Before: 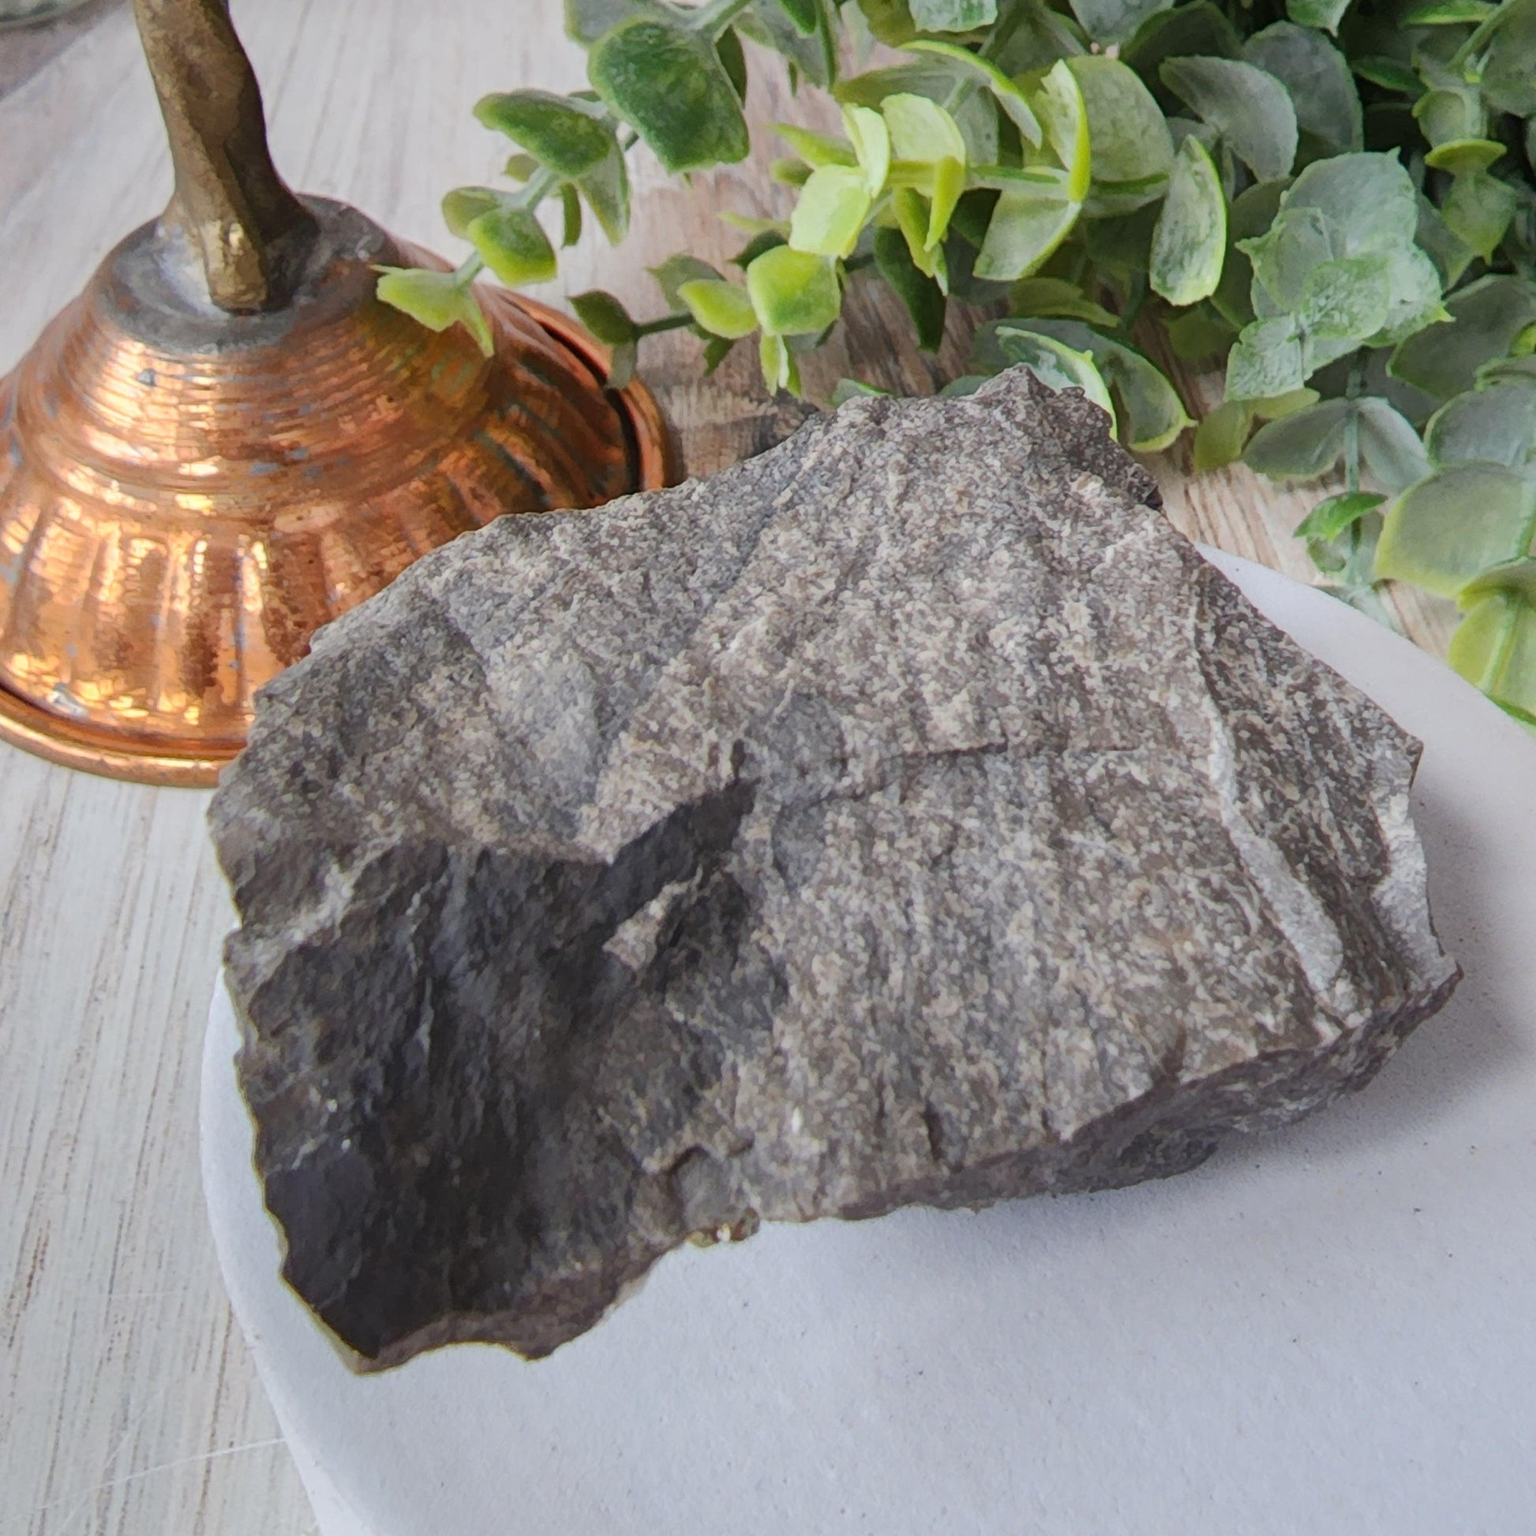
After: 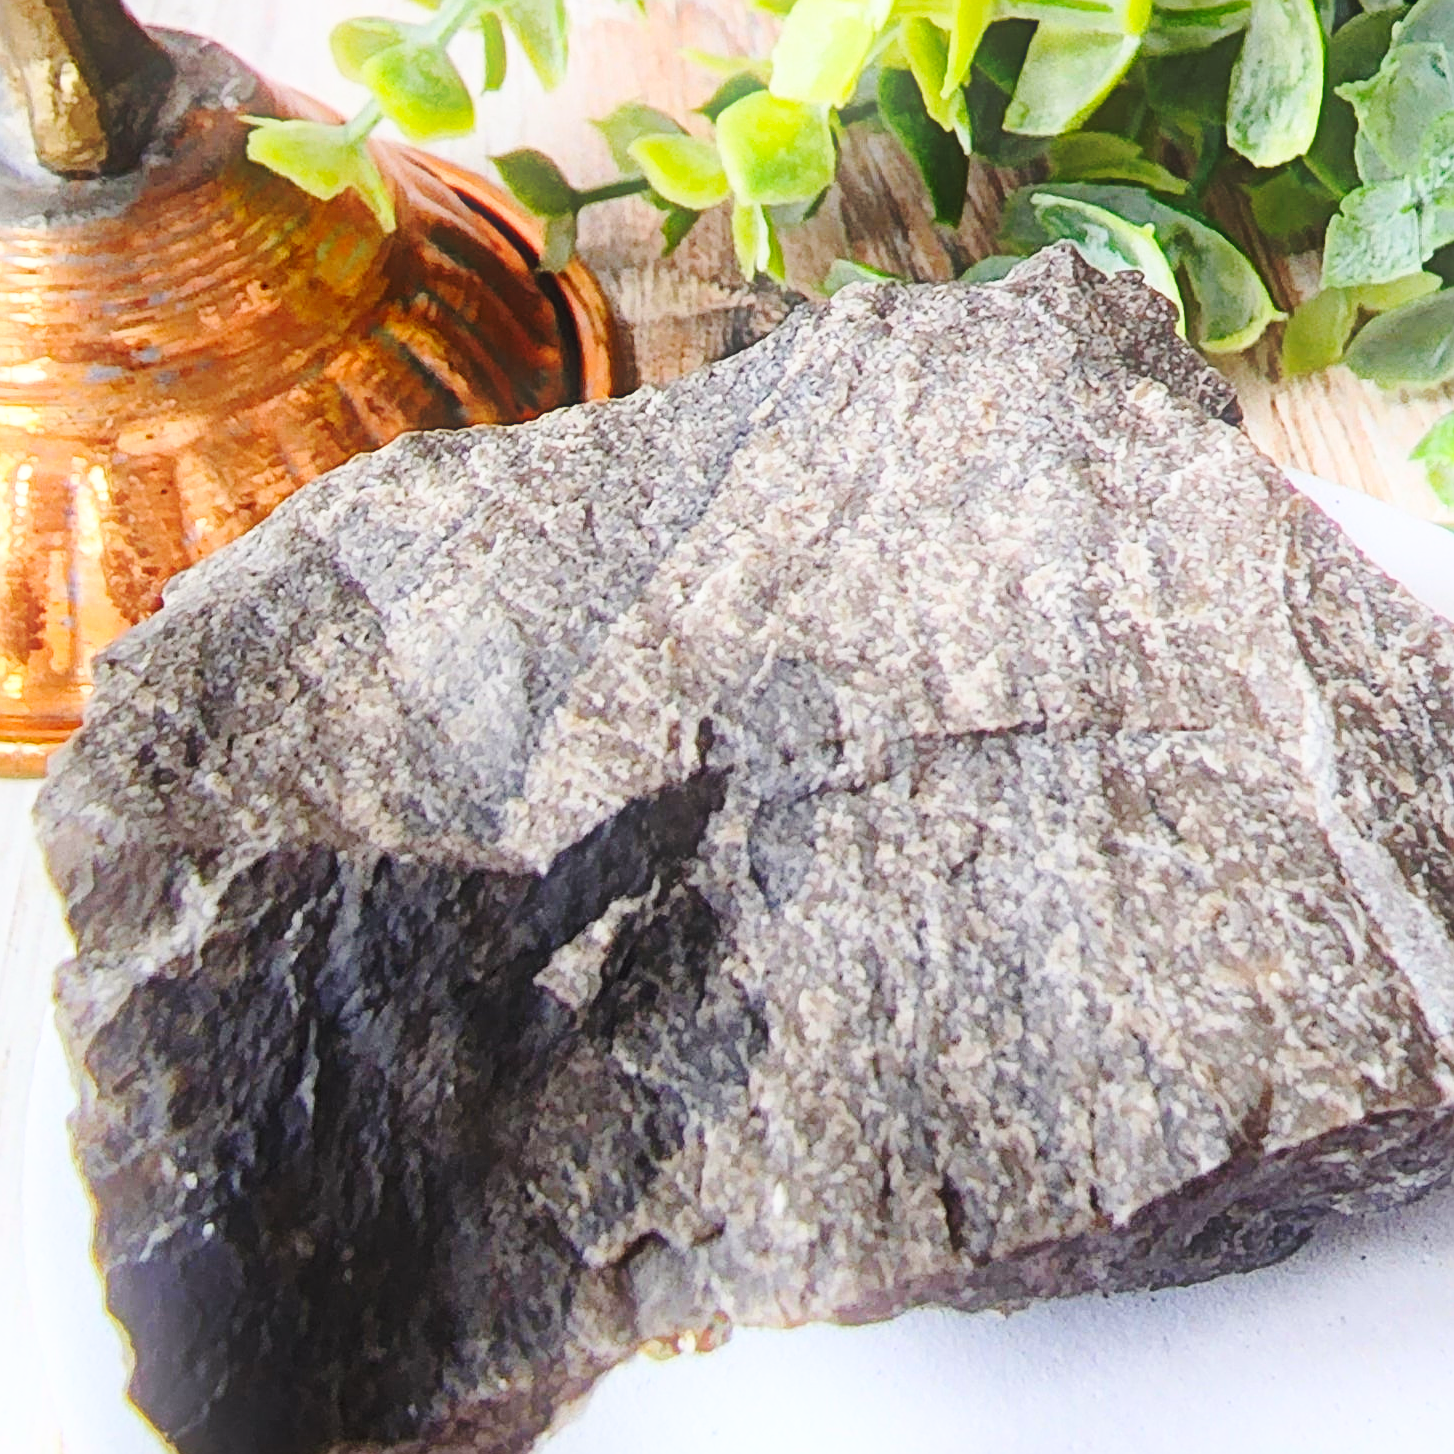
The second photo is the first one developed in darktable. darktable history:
contrast brightness saturation: contrast 0.1, brightness 0.02, saturation 0.02
sharpen: on, module defaults
crop and rotate: left 11.831%, top 11.346%, right 13.429%, bottom 13.899%
fill light: on, module defaults
haze removal: strength 0.29, distance 0.25, compatibility mode true, adaptive false
base curve: curves: ch0 [(0, 0) (0.036, 0.037) (0.121, 0.228) (0.46, 0.76) (0.859, 0.983) (1, 1)], preserve colors none
bloom: size 16%, threshold 98%, strength 20%
